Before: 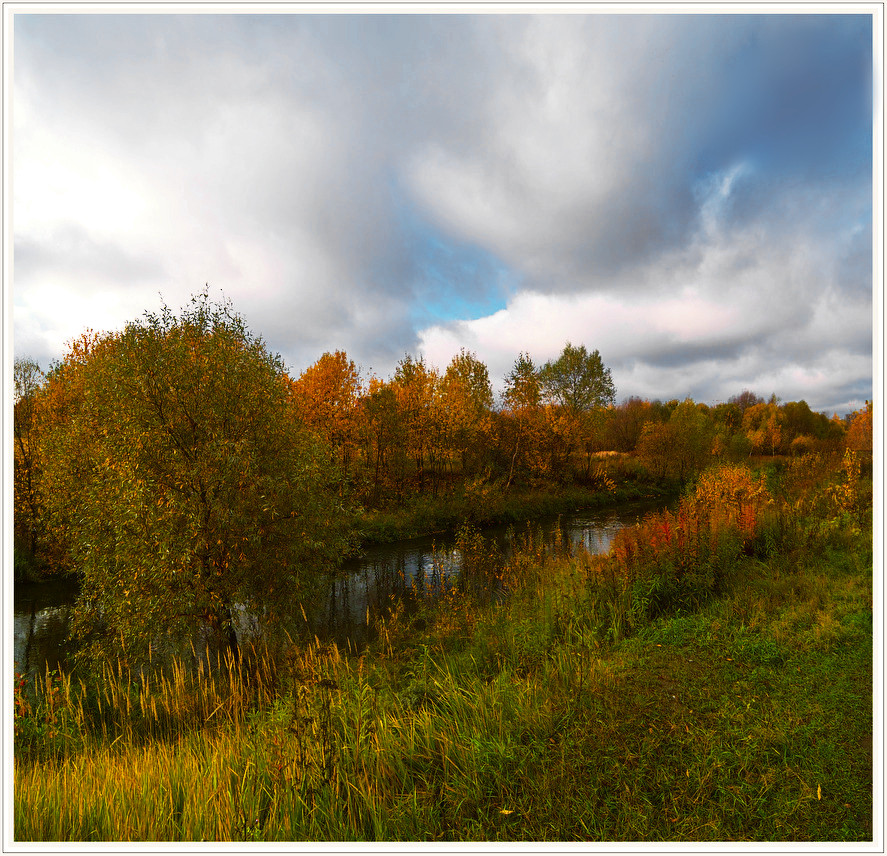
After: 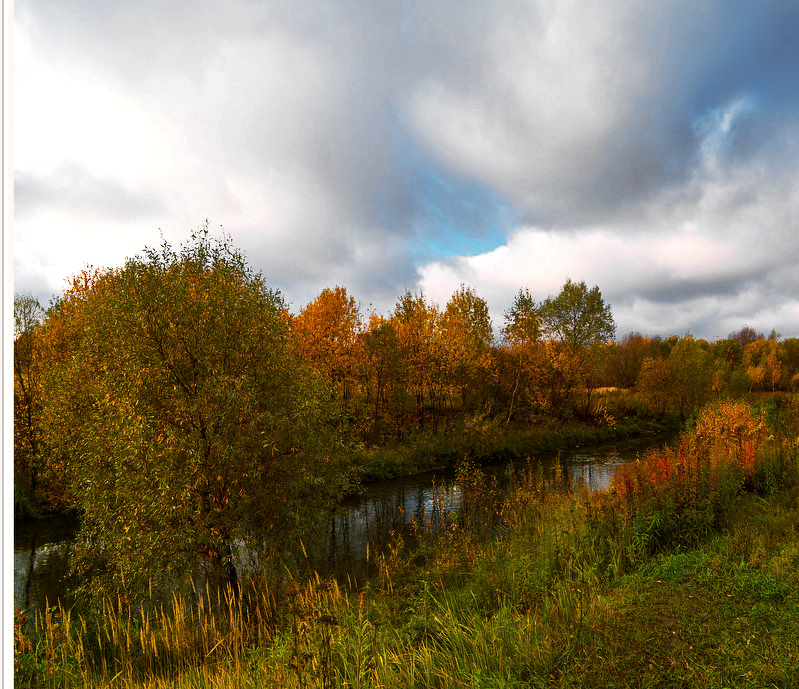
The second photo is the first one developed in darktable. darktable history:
crop: top 7.478%, right 9.872%, bottom 11.938%
local contrast: highlights 107%, shadows 103%, detail 119%, midtone range 0.2
